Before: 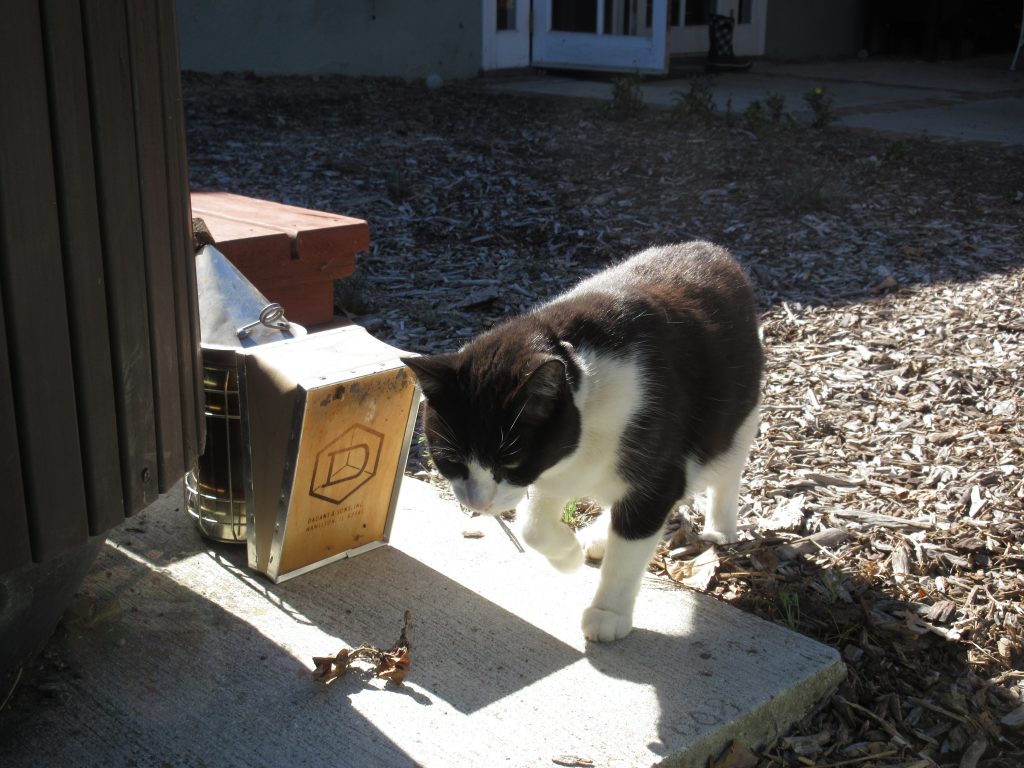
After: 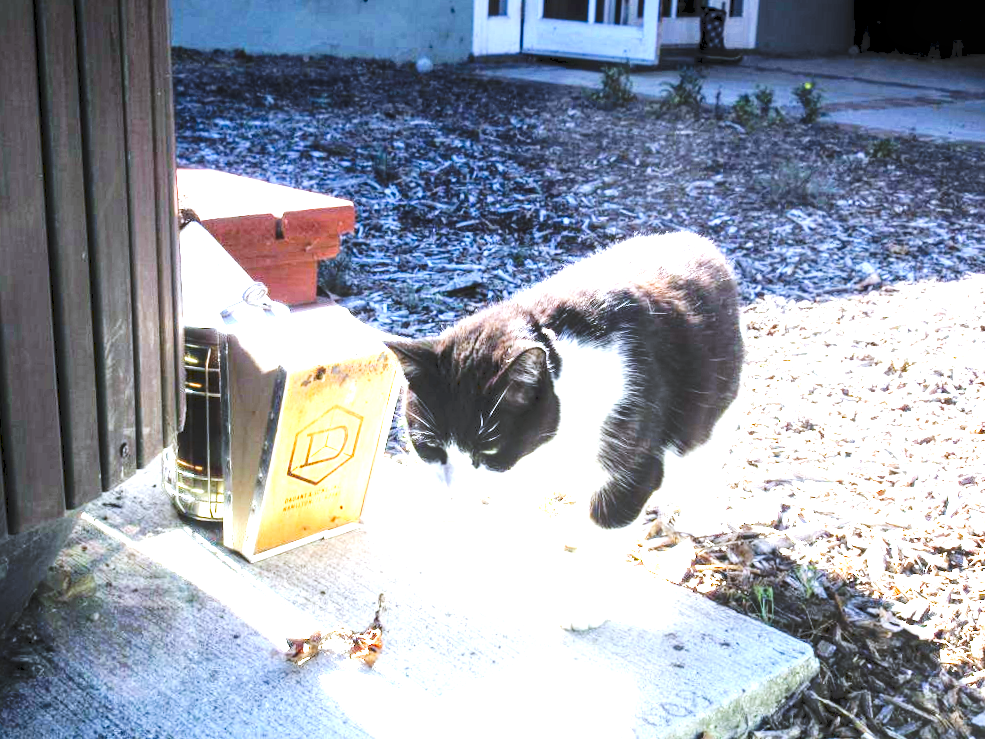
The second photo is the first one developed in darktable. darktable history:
crop and rotate: angle -1.69°
contrast brightness saturation: contrast 0.12, brightness -0.12, saturation 0.2
tone curve: curves: ch0 [(0, 0) (0.003, 0.065) (0.011, 0.072) (0.025, 0.09) (0.044, 0.104) (0.069, 0.116) (0.1, 0.127) (0.136, 0.15) (0.177, 0.184) (0.224, 0.223) (0.277, 0.28) (0.335, 0.361) (0.399, 0.443) (0.468, 0.525) (0.543, 0.616) (0.623, 0.713) (0.709, 0.79) (0.801, 0.866) (0.898, 0.933) (1, 1)], preserve colors none
exposure: black level correction 0.001, exposure 2.607 EV, compensate exposure bias true, compensate highlight preservation false
white balance: red 0.948, green 1.02, blue 1.176
rgb levels: levels [[0.01, 0.419, 0.839], [0, 0.5, 1], [0, 0.5, 1]]
local contrast: on, module defaults
